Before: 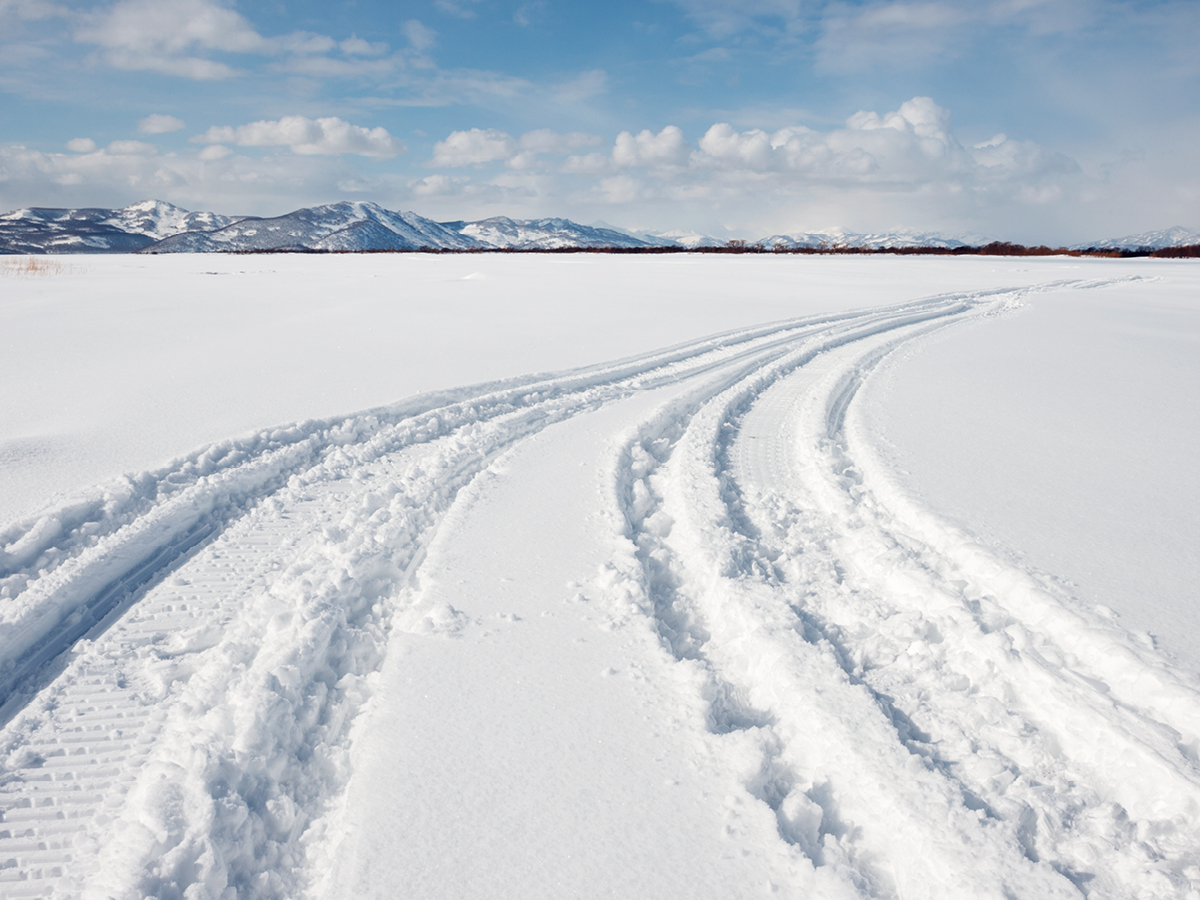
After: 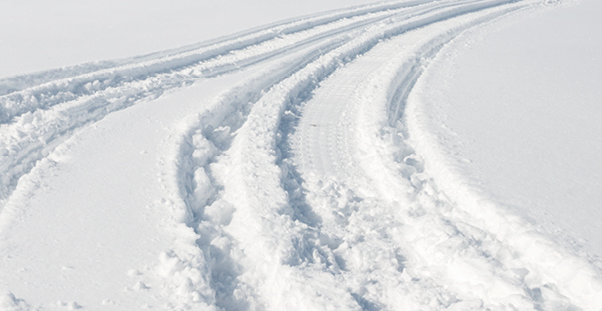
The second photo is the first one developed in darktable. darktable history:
vignetting: fall-off start 116.67%, fall-off radius 59.26%, brightness -0.31, saturation -0.056
crop: left 36.607%, top 34.735%, right 13.146%, bottom 30.611%
